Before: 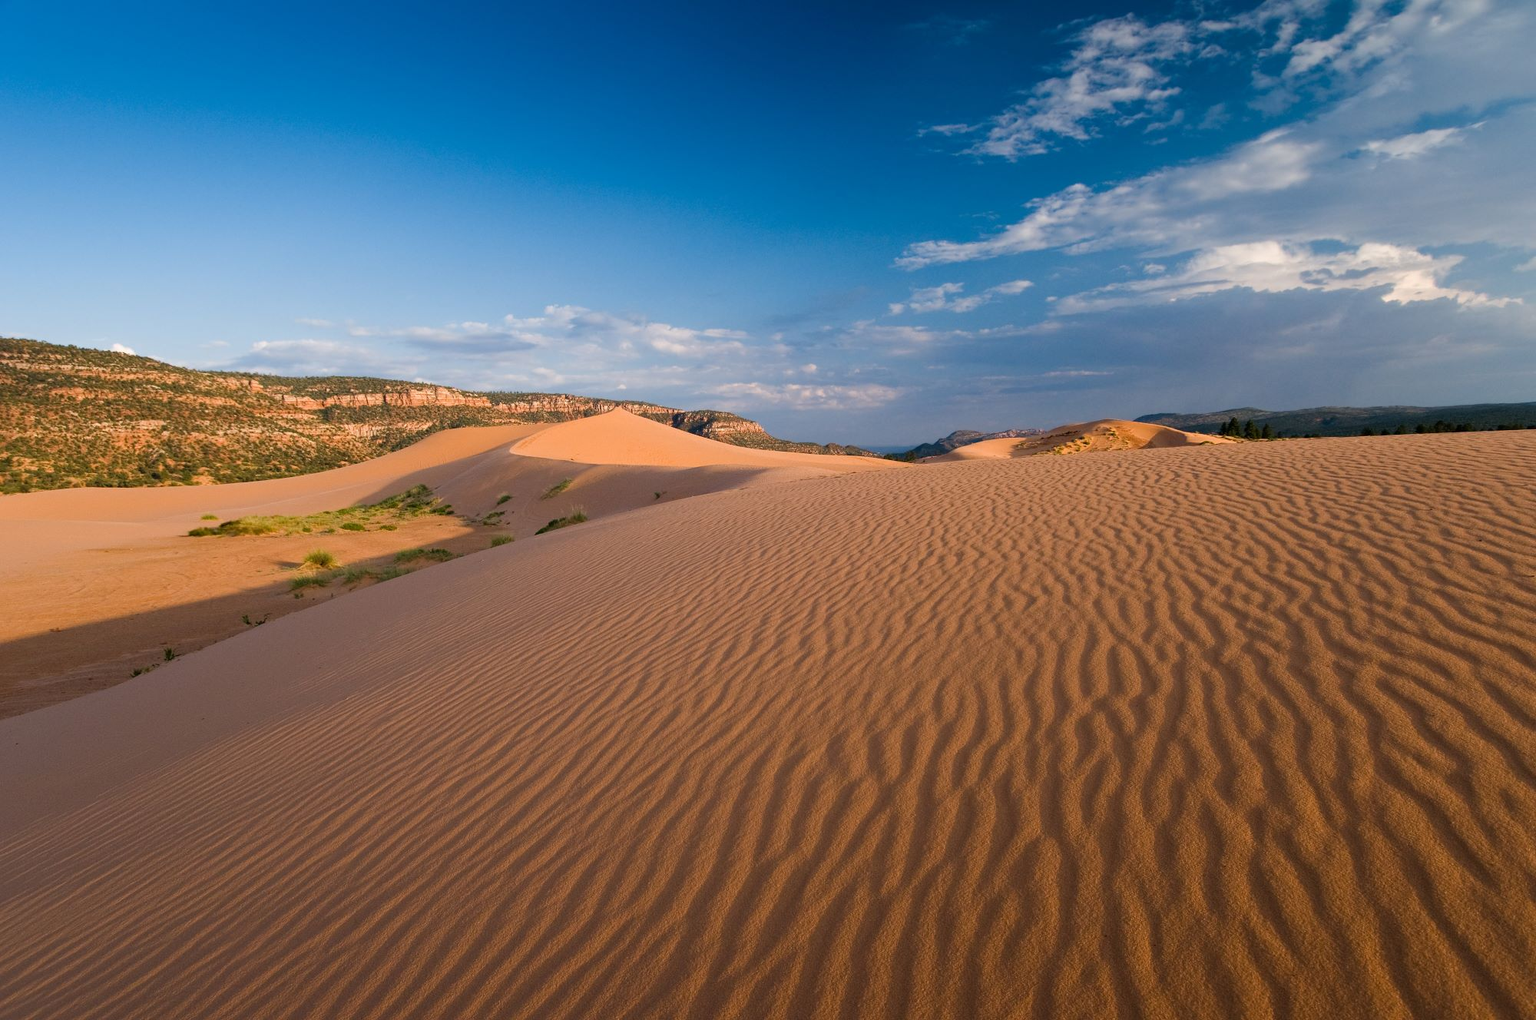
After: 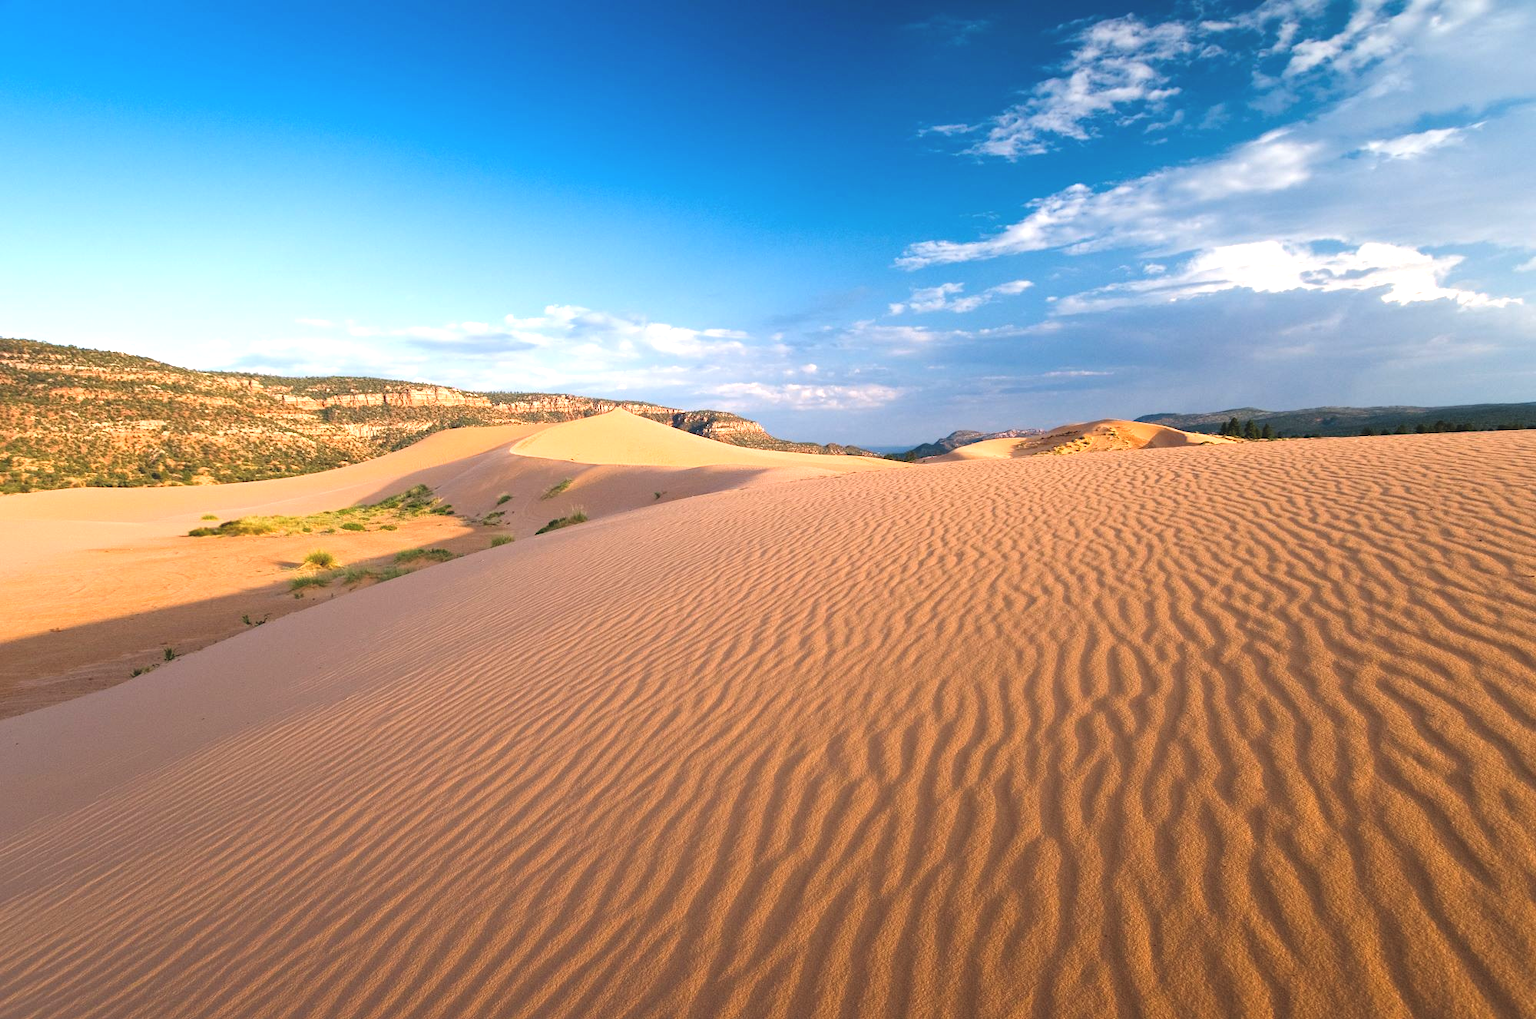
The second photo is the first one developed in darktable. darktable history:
exposure: black level correction -0.005, exposure 1 EV, compensate highlight preservation false
